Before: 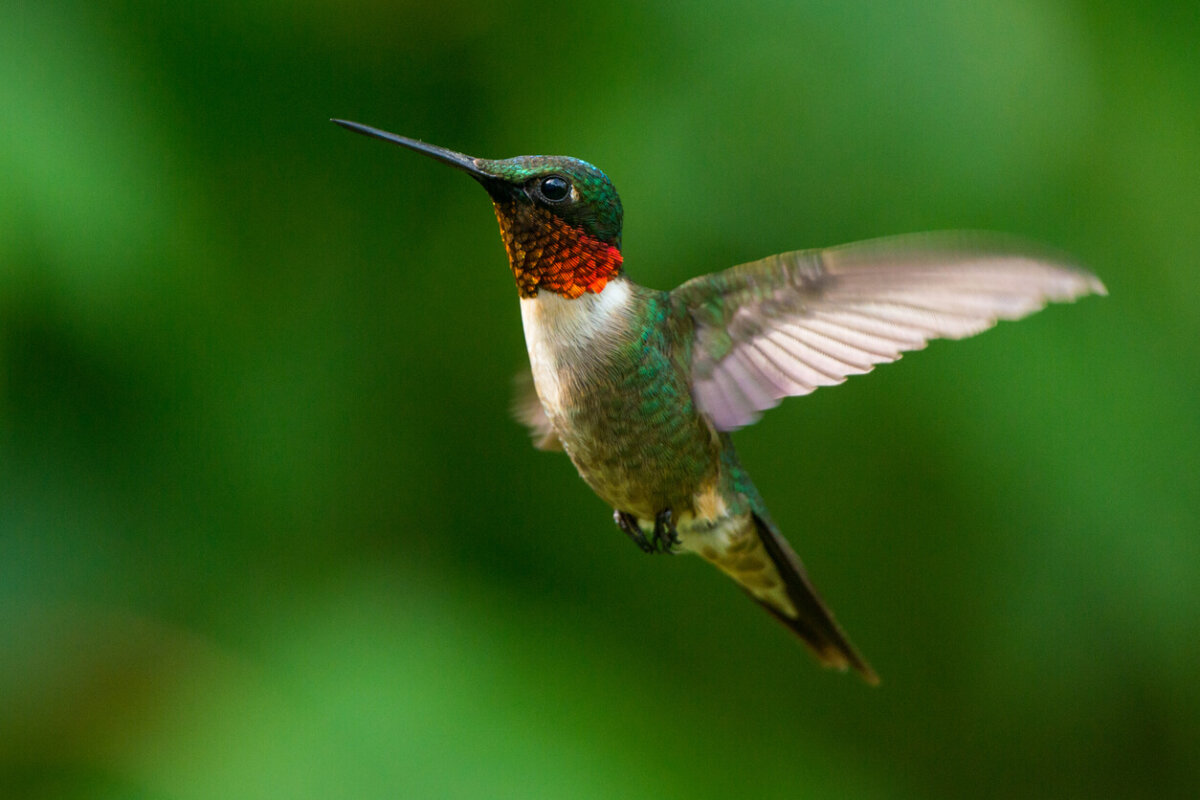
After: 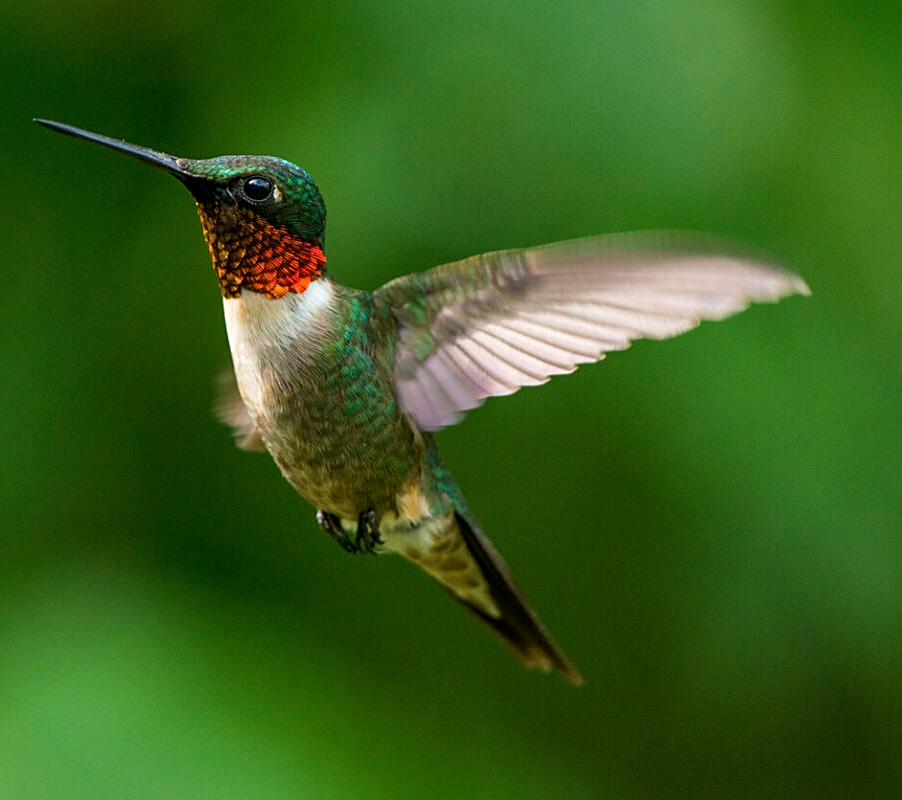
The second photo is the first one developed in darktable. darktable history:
crop and rotate: left 24.83%
local contrast: mode bilateral grid, contrast 21, coarseness 50, detail 119%, midtone range 0.2
sharpen: on, module defaults
